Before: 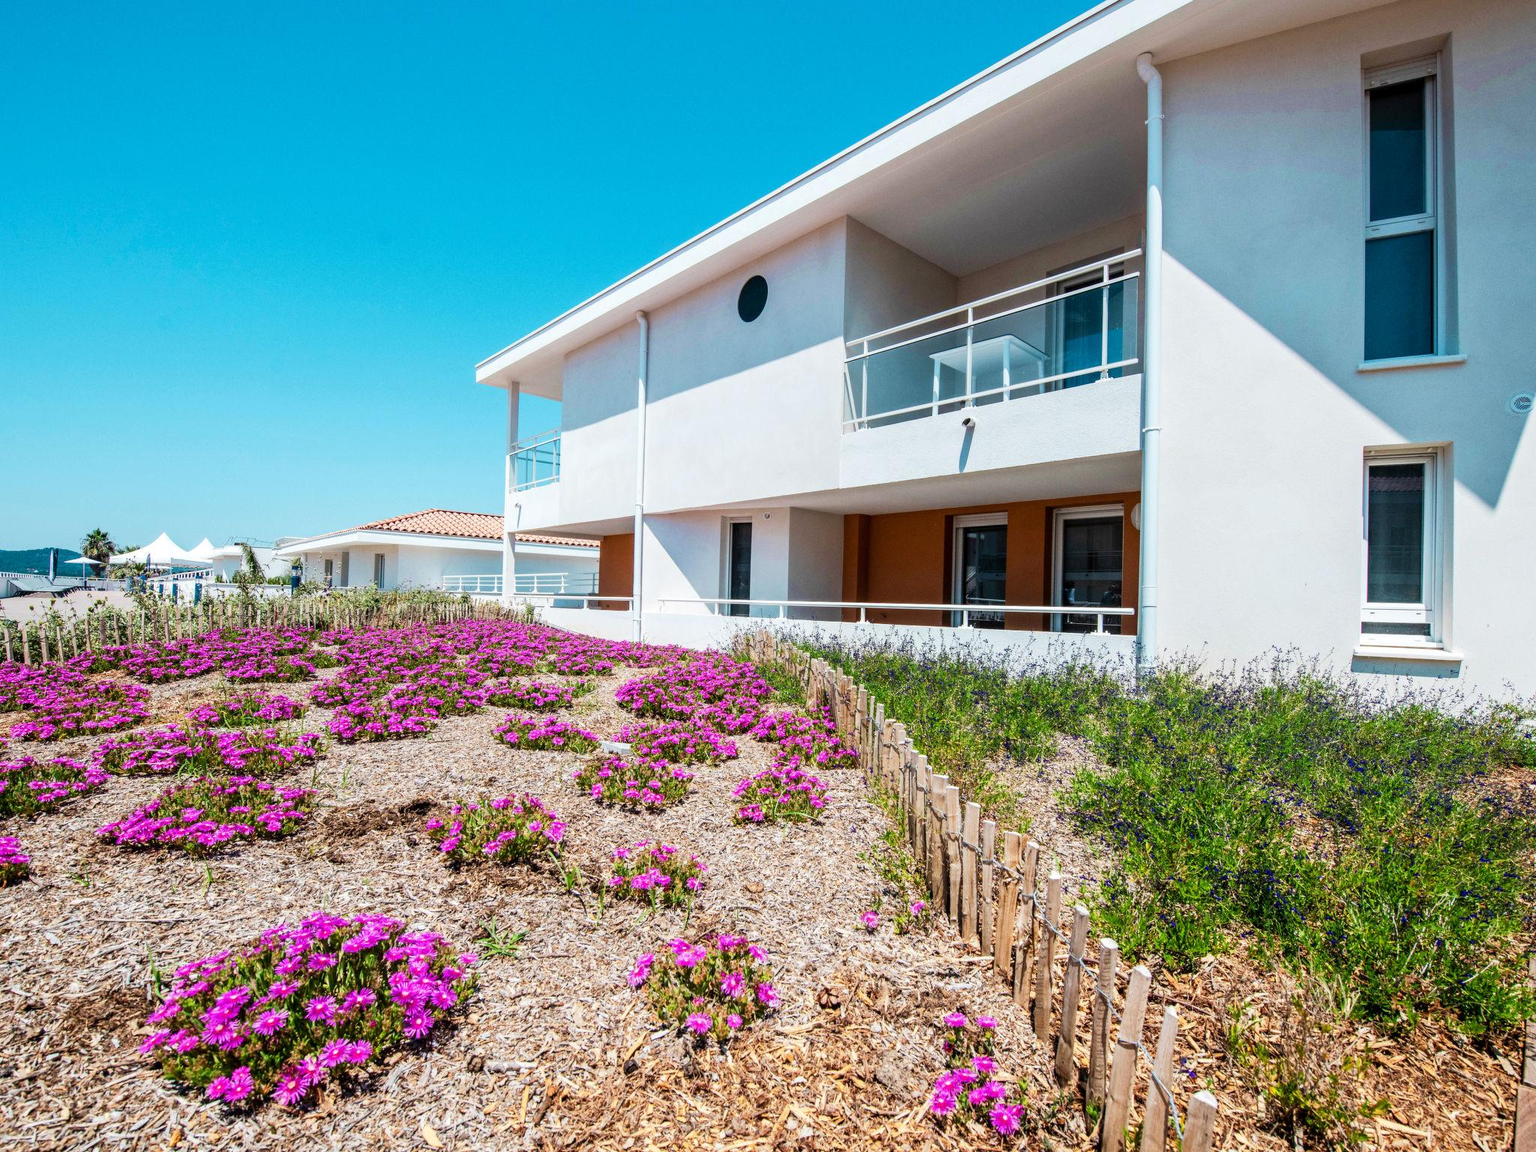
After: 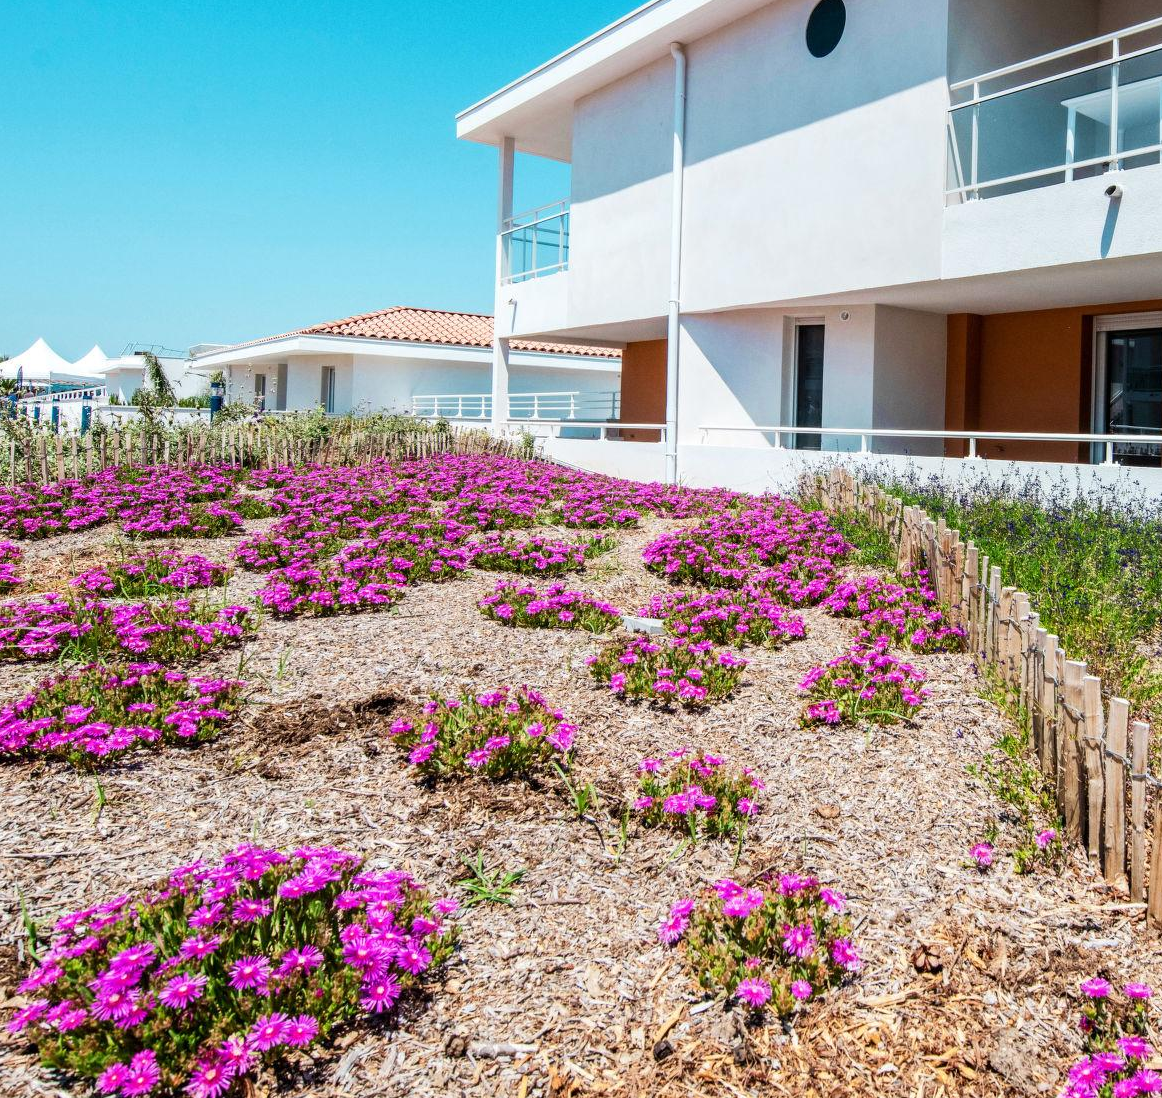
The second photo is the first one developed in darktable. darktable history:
crop: left 8.706%, top 24.239%, right 34.544%, bottom 4.216%
